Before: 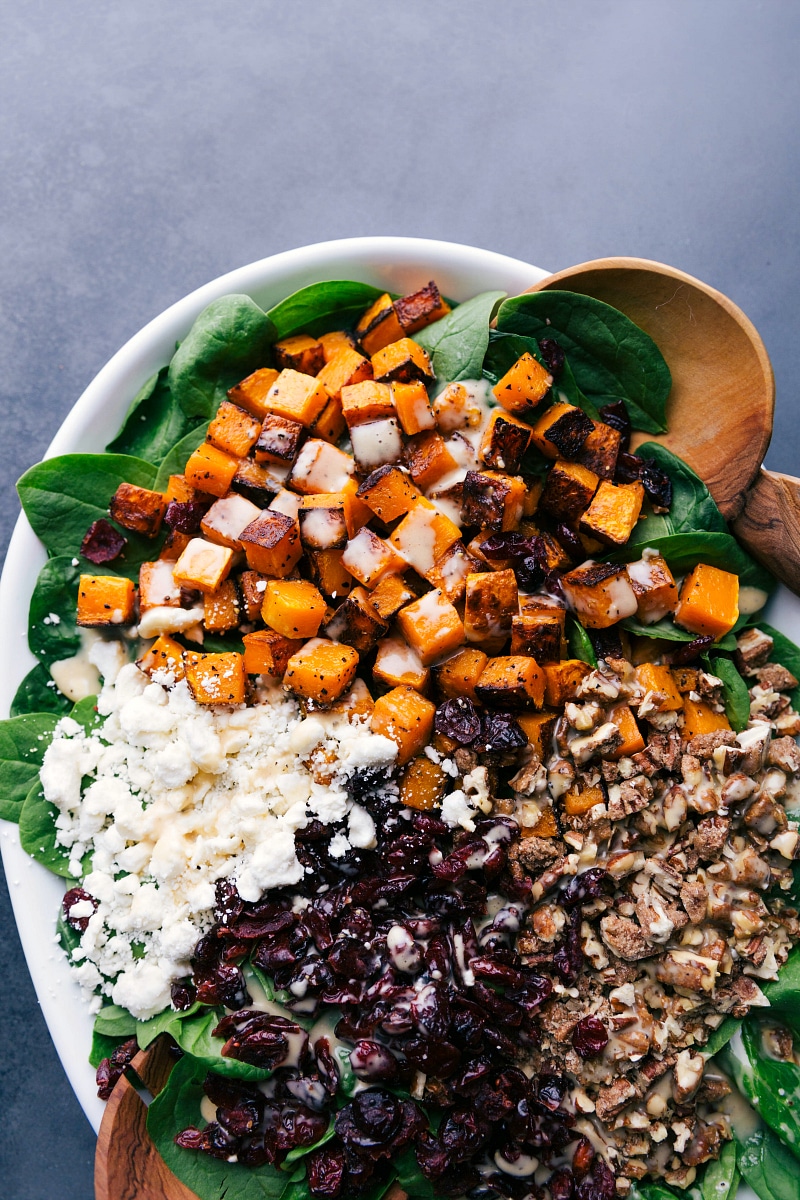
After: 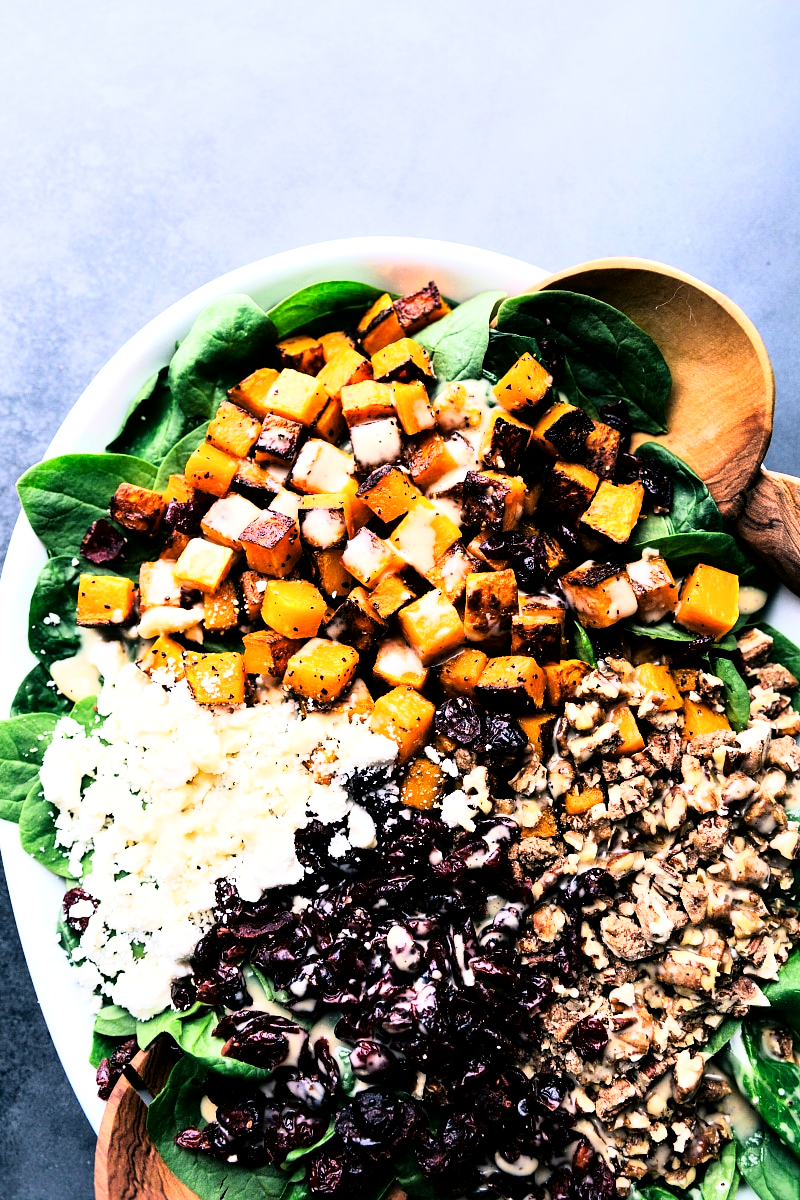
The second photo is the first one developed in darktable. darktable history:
rgb curve: curves: ch0 [(0, 0) (0.21, 0.15) (0.24, 0.21) (0.5, 0.75) (0.75, 0.96) (0.89, 0.99) (1, 1)]; ch1 [(0, 0.02) (0.21, 0.13) (0.25, 0.2) (0.5, 0.67) (0.75, 0.9) (0.89, 0.97) (1, 1)]; ch2 [(0, 0.02) (0.21, 0.13) (0.25, 0.2) (0.5, 0.67) (0.75, 0.9) (0.89, 0.97) (1, 1)], compensate middle gray true
local contrast: mode bilateral grid, contrast 20, coarseness 50, detail 144%, midtone range 0.2
